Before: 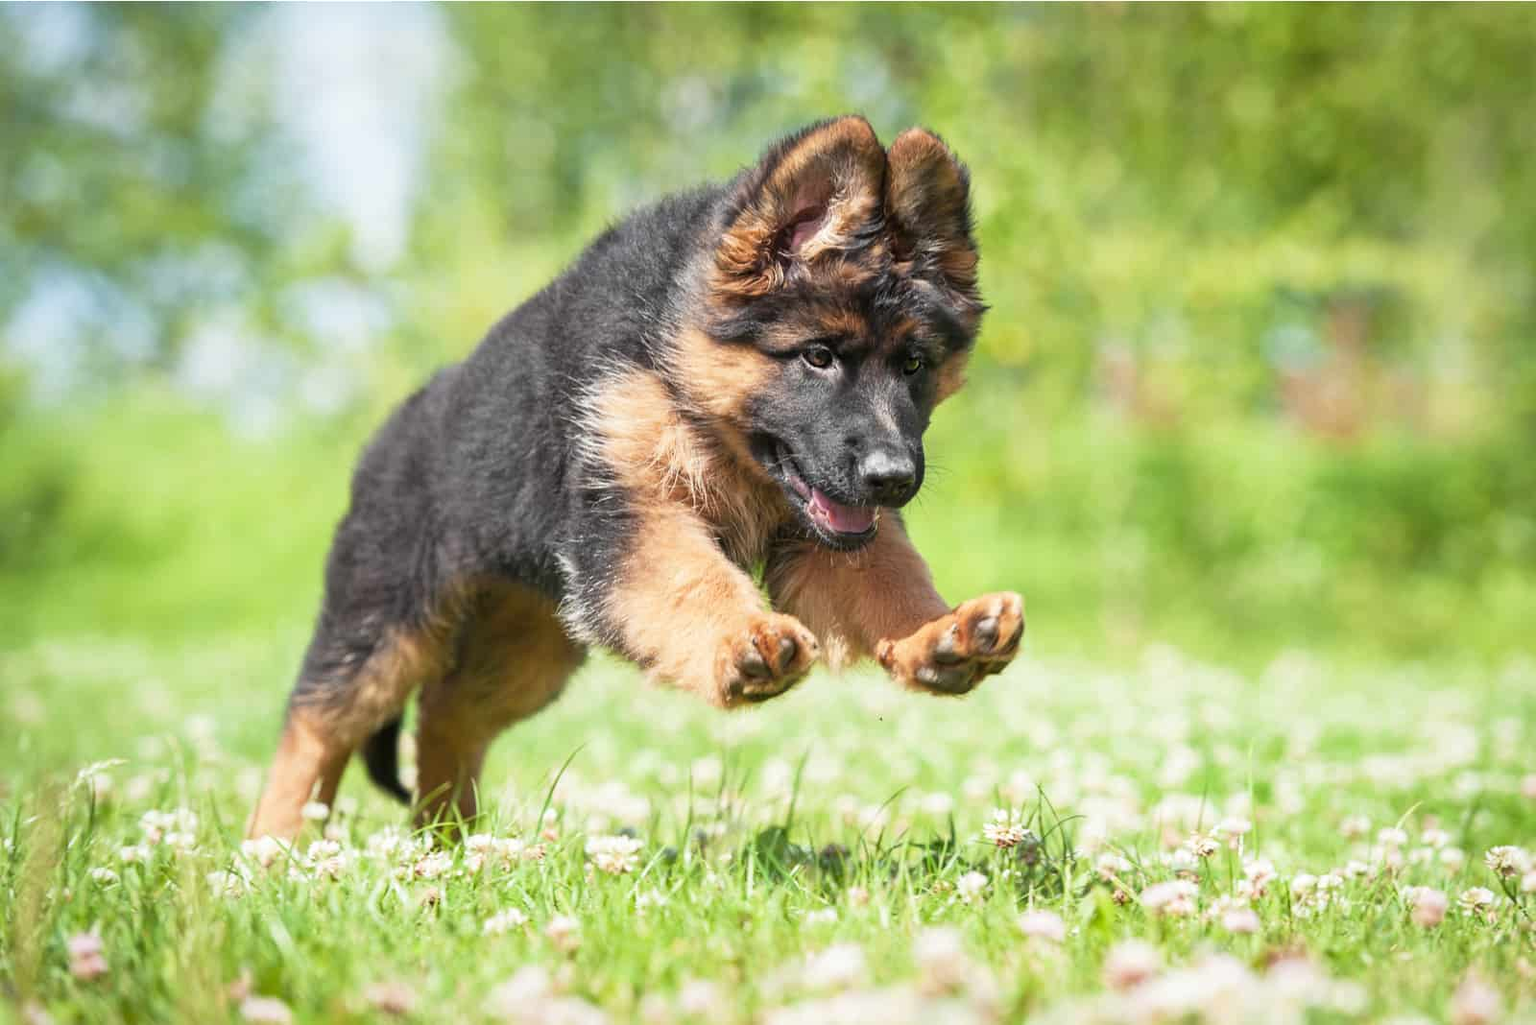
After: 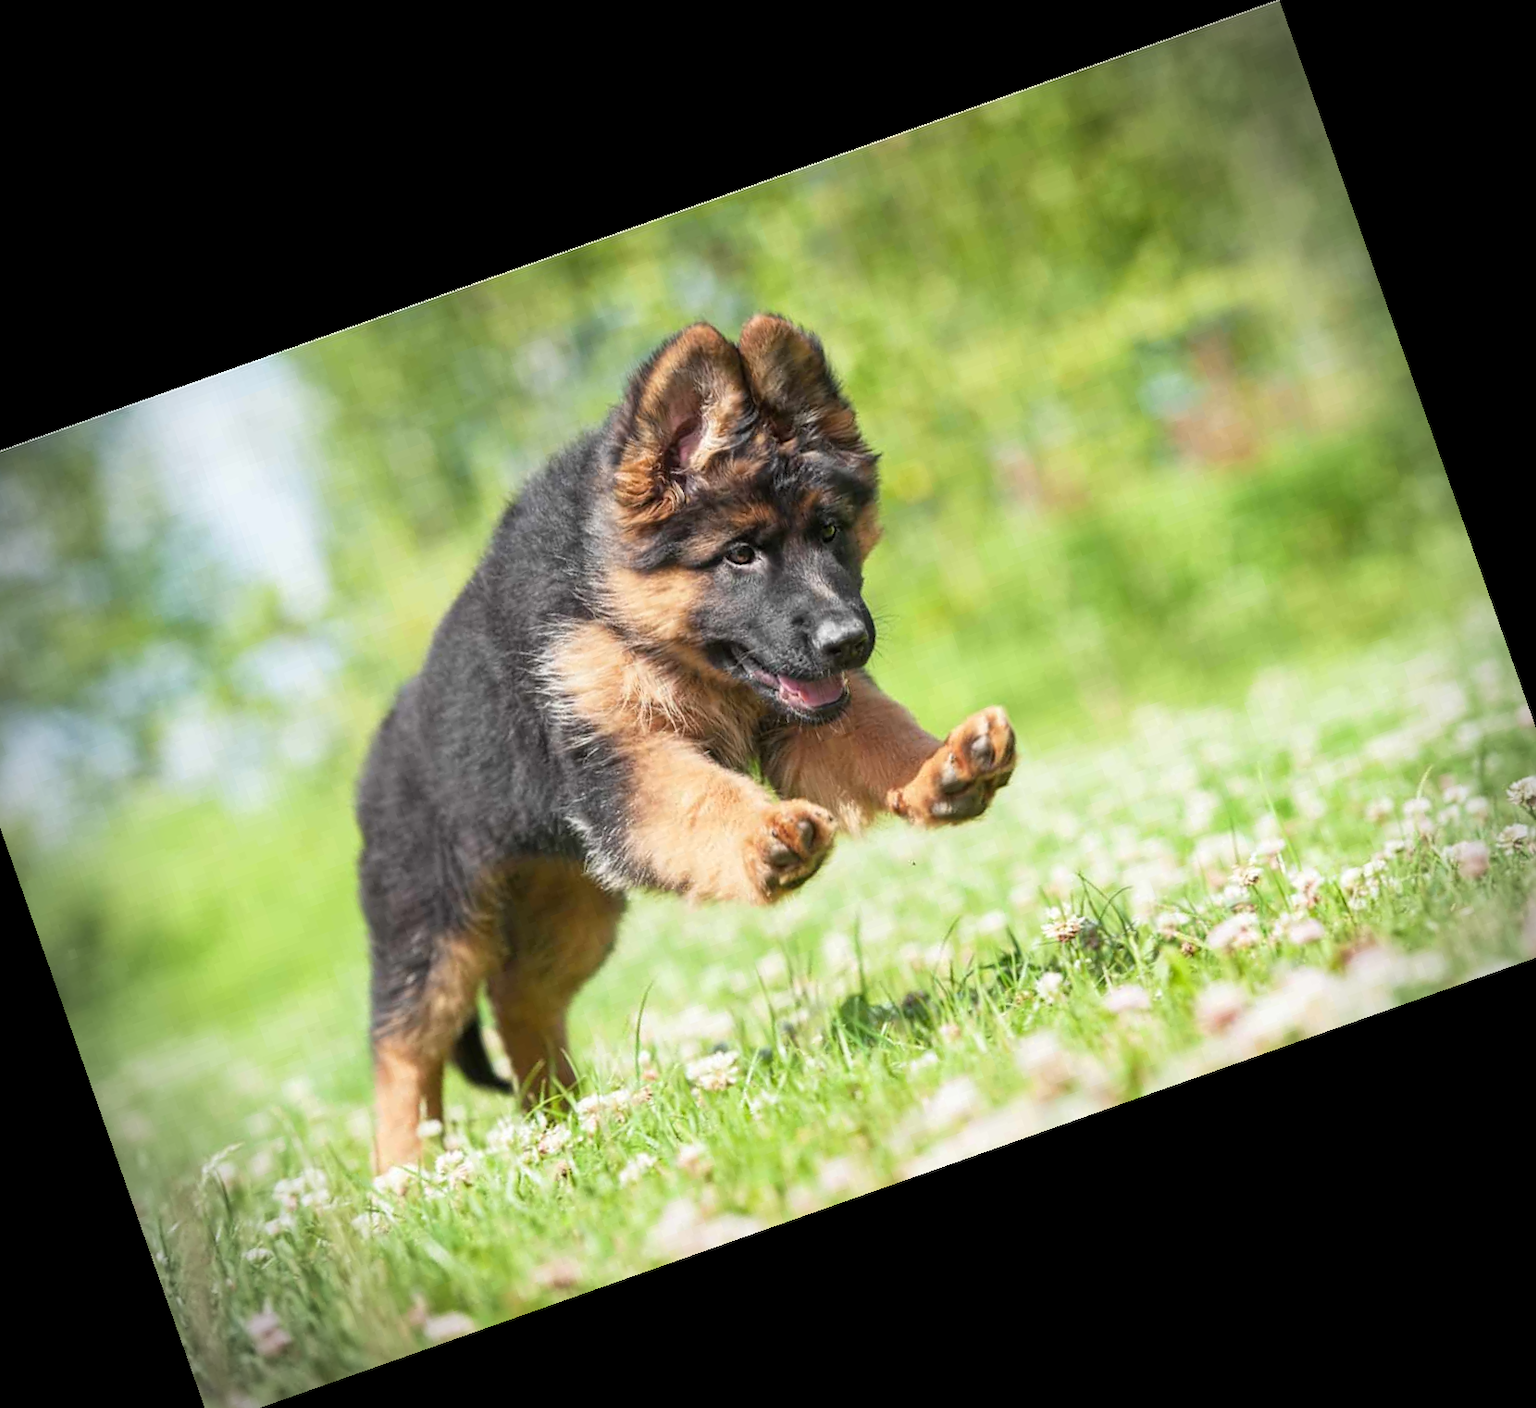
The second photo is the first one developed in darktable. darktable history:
crop and rotate: angle 19.43°, left 6.812%, right 4.125%, bottom 1.087%
vignetting: fall-off radius 31.48%, brightness -0.472
